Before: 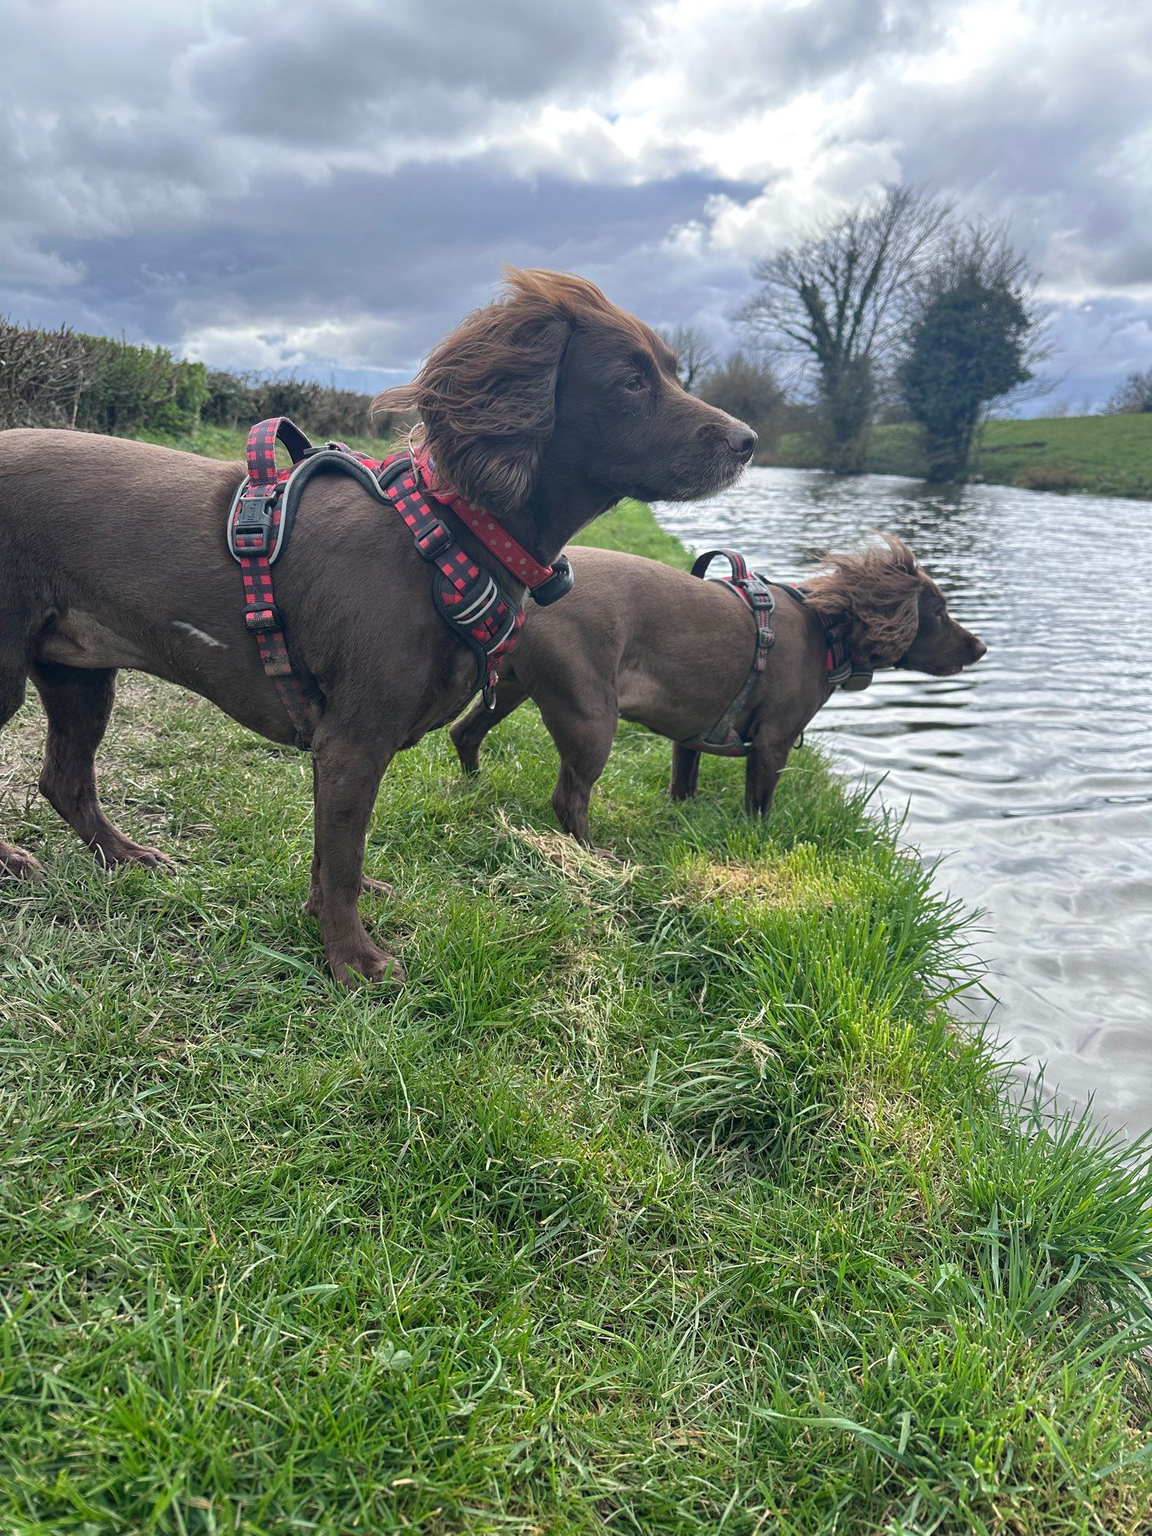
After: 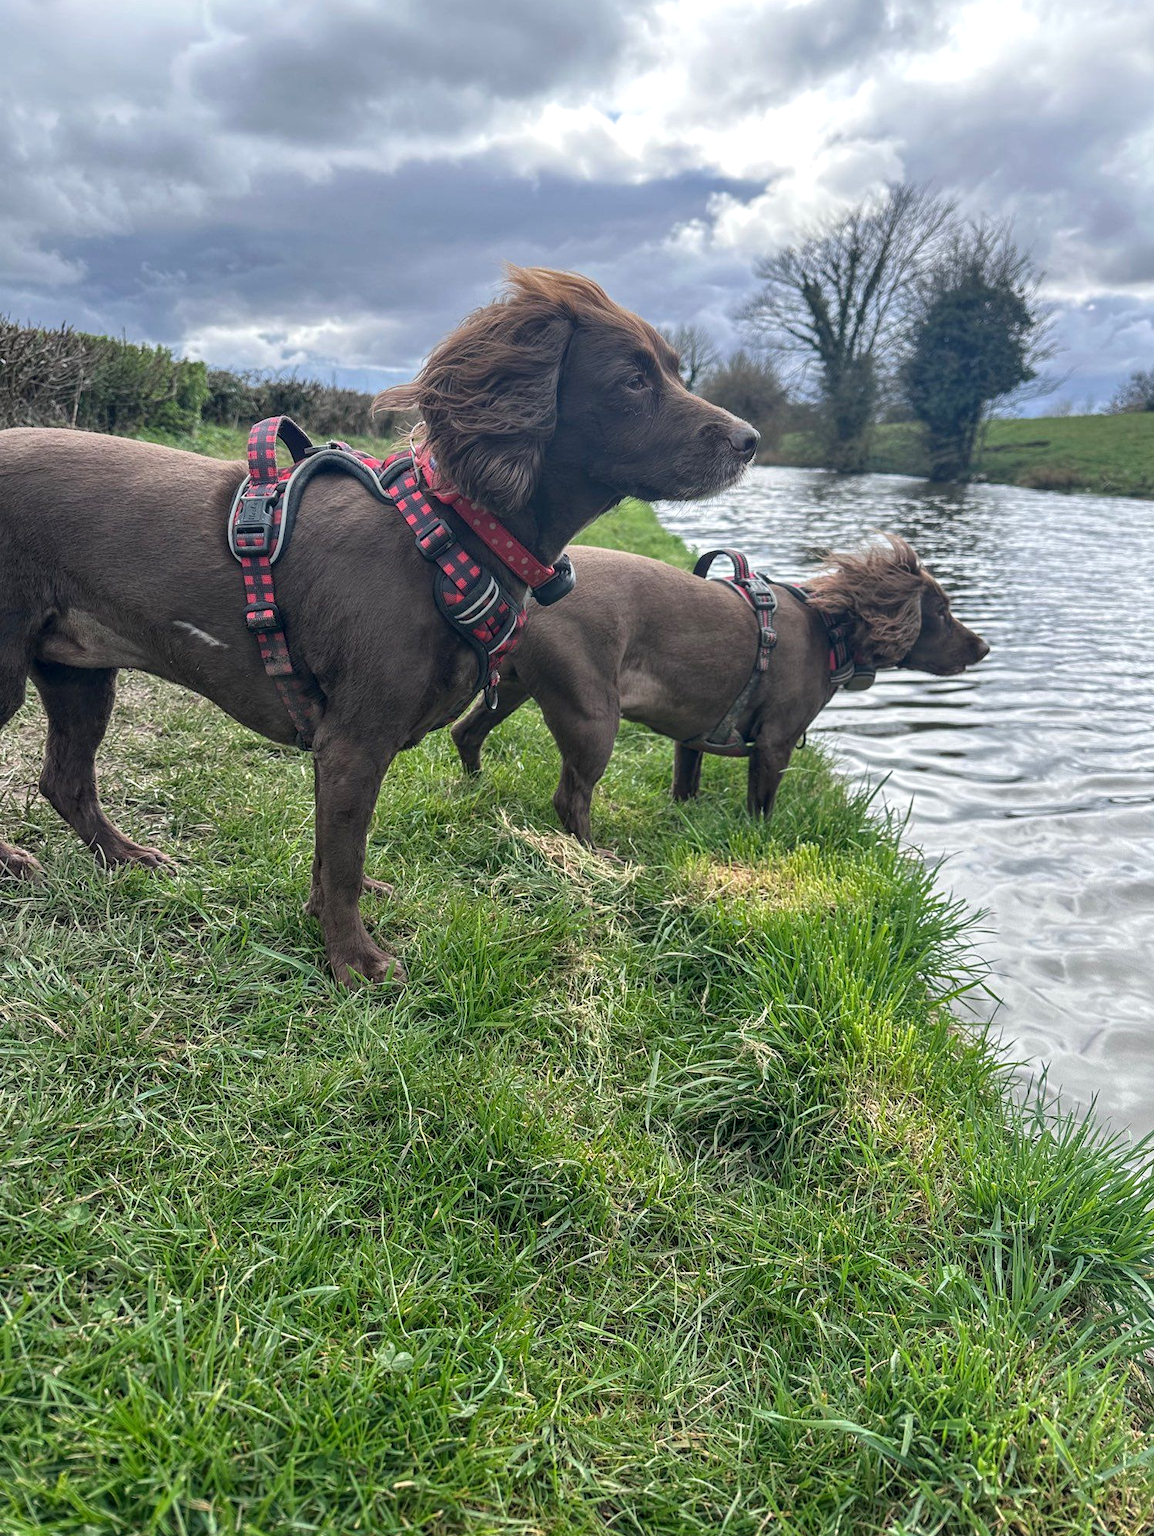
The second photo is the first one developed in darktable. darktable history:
crop: top 0.162%, bottom 0.136%
local contrast: on, module defaults
